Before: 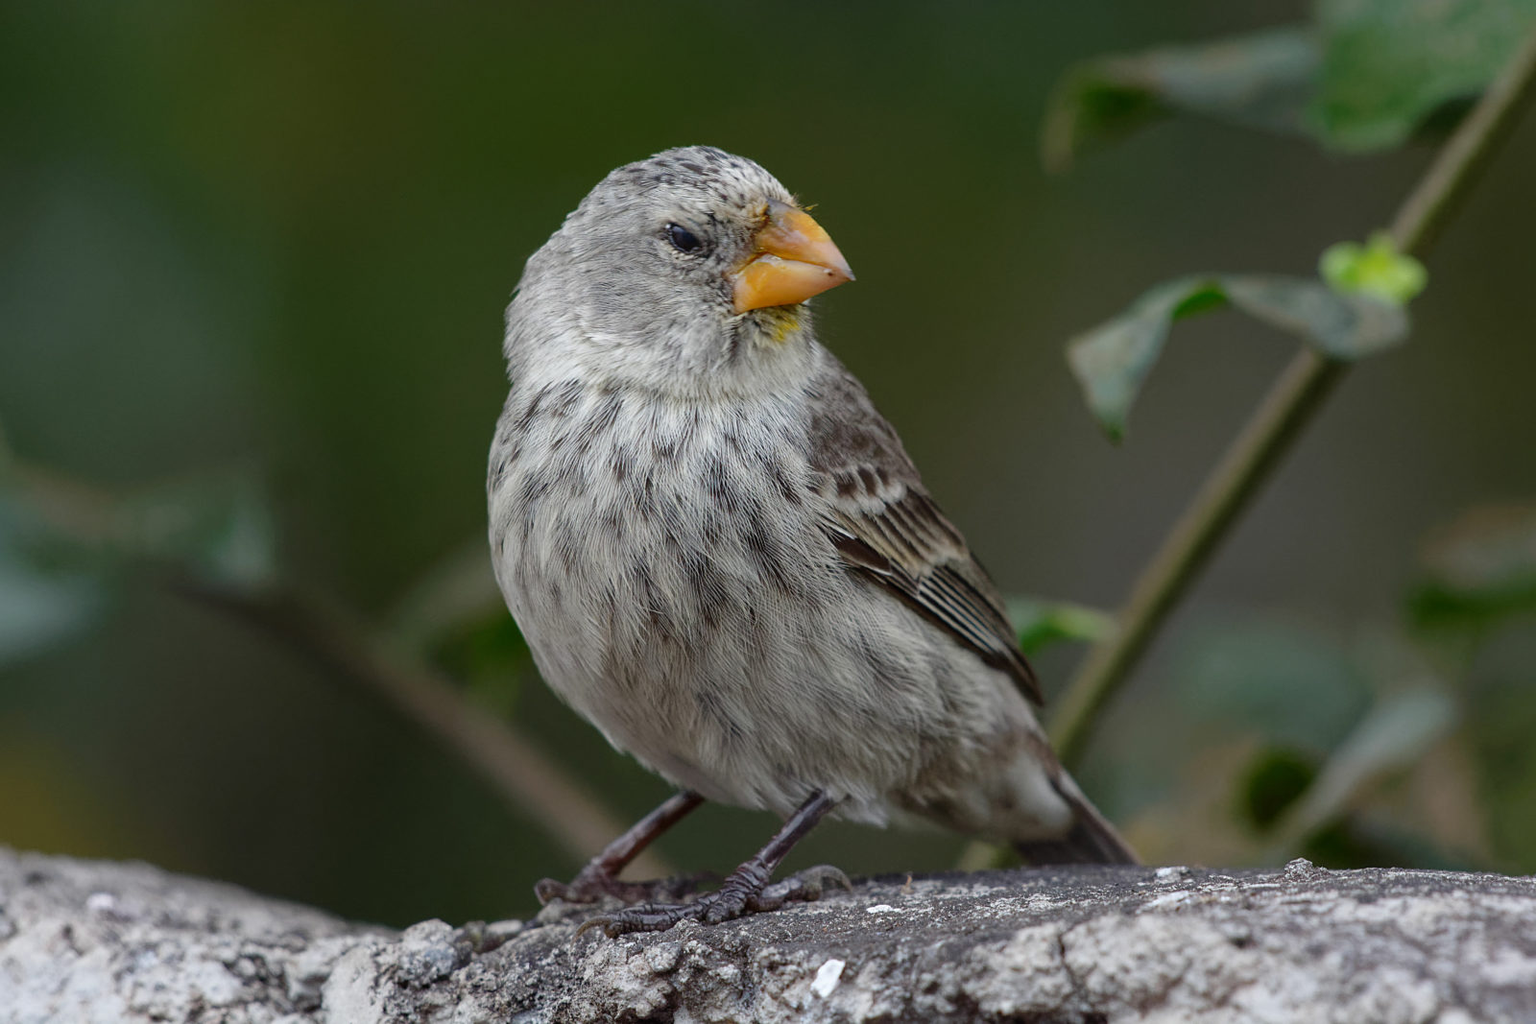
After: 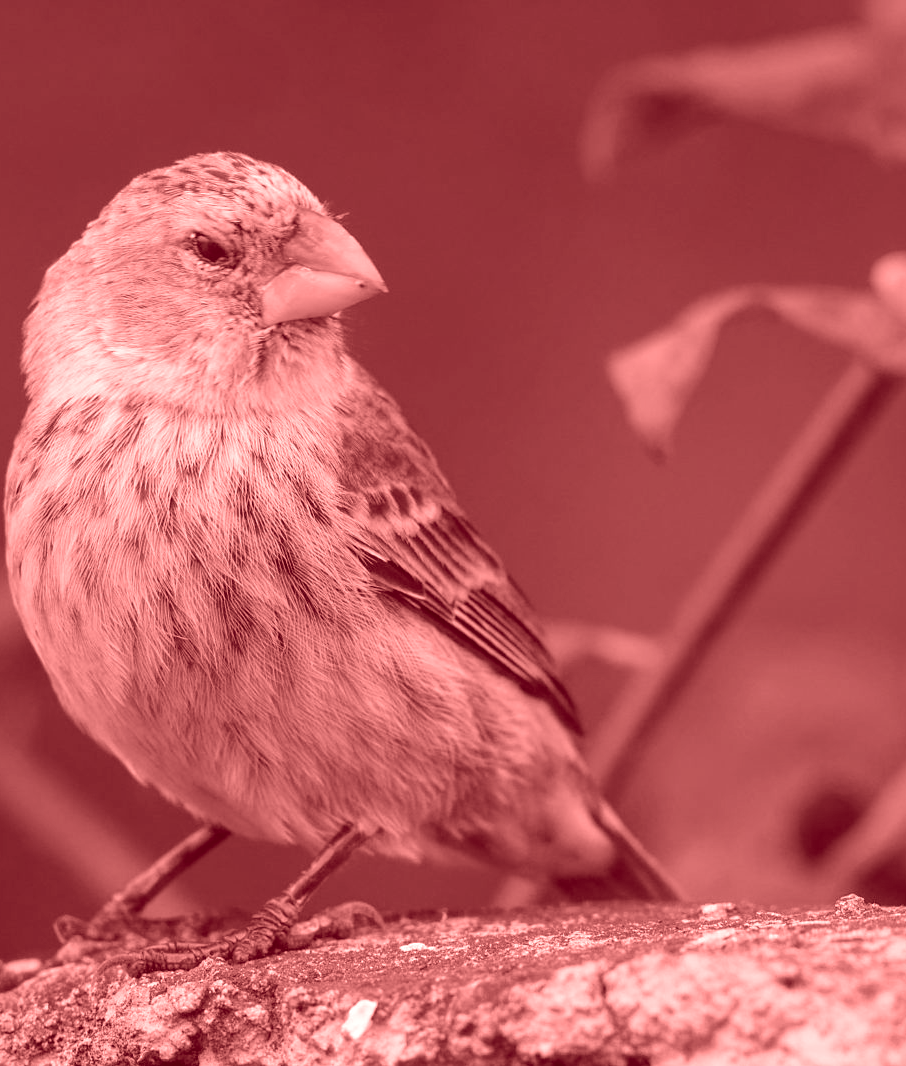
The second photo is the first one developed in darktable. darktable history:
colorize: saturation 60%, source mix 100%
crop: left 31.458%, top 0%, right 11.876%
